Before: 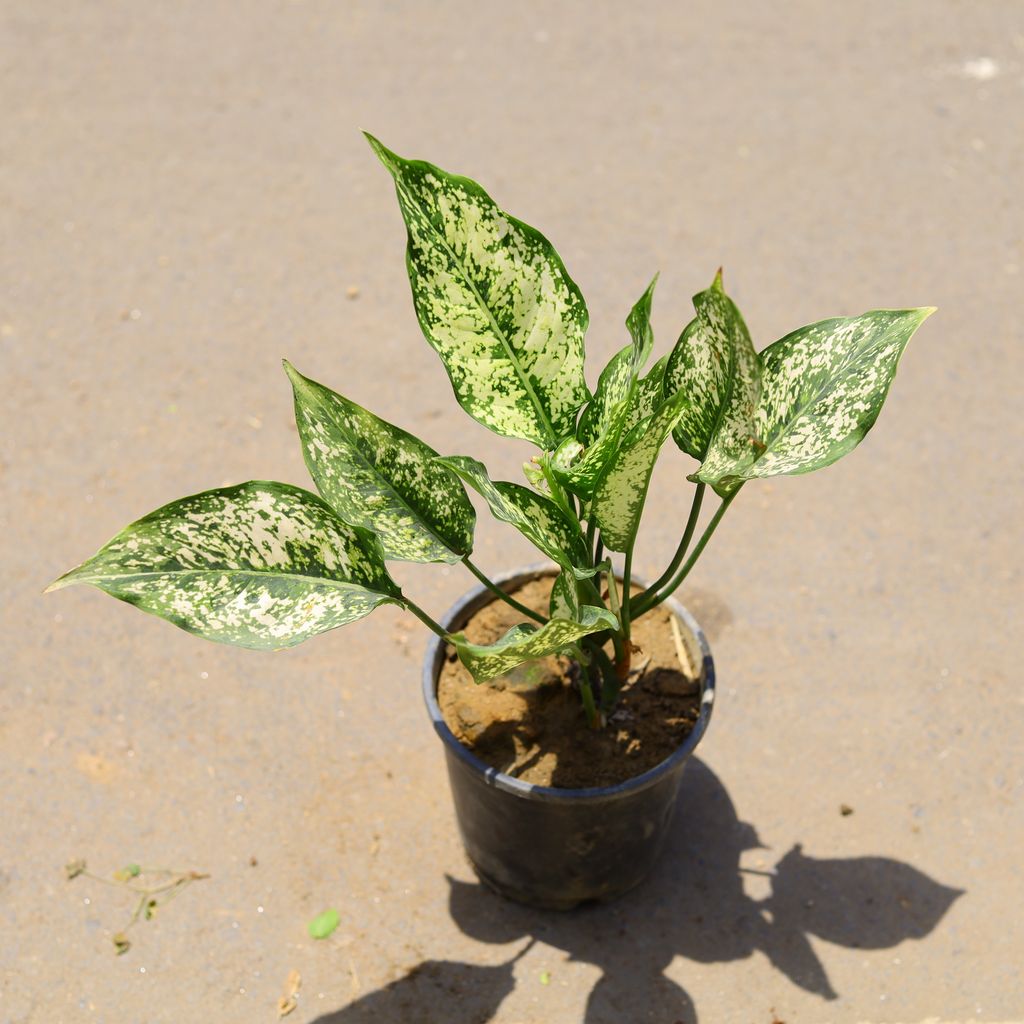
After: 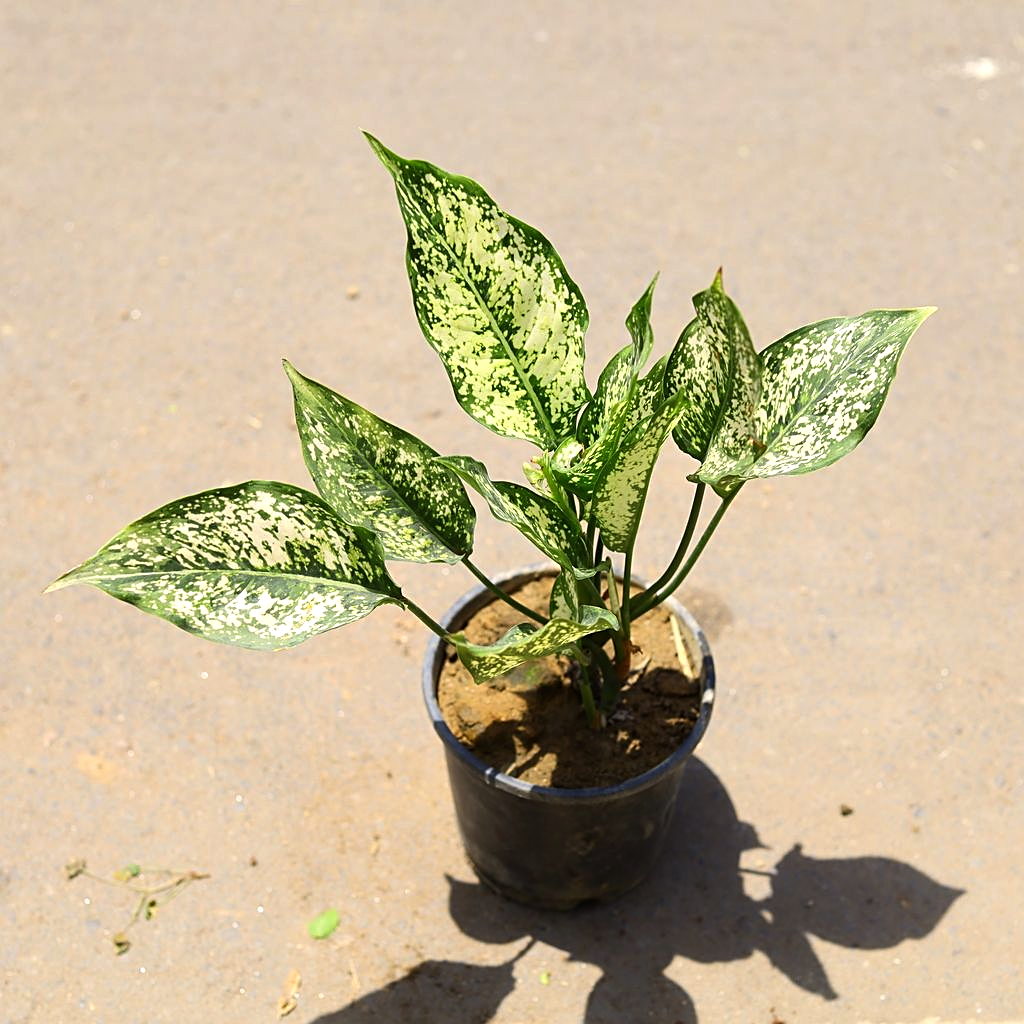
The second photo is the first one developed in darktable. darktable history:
sharpen: on, module defaults
color balance rgb: perceptual saturation grading › global saturation 0.31%, perceptual brilliance grading › global brilliance 15.617%, perceptual brilliance grading › shadows -35.541%, global vibrance 6.885%, saturation formula JzAzBz (2021)
